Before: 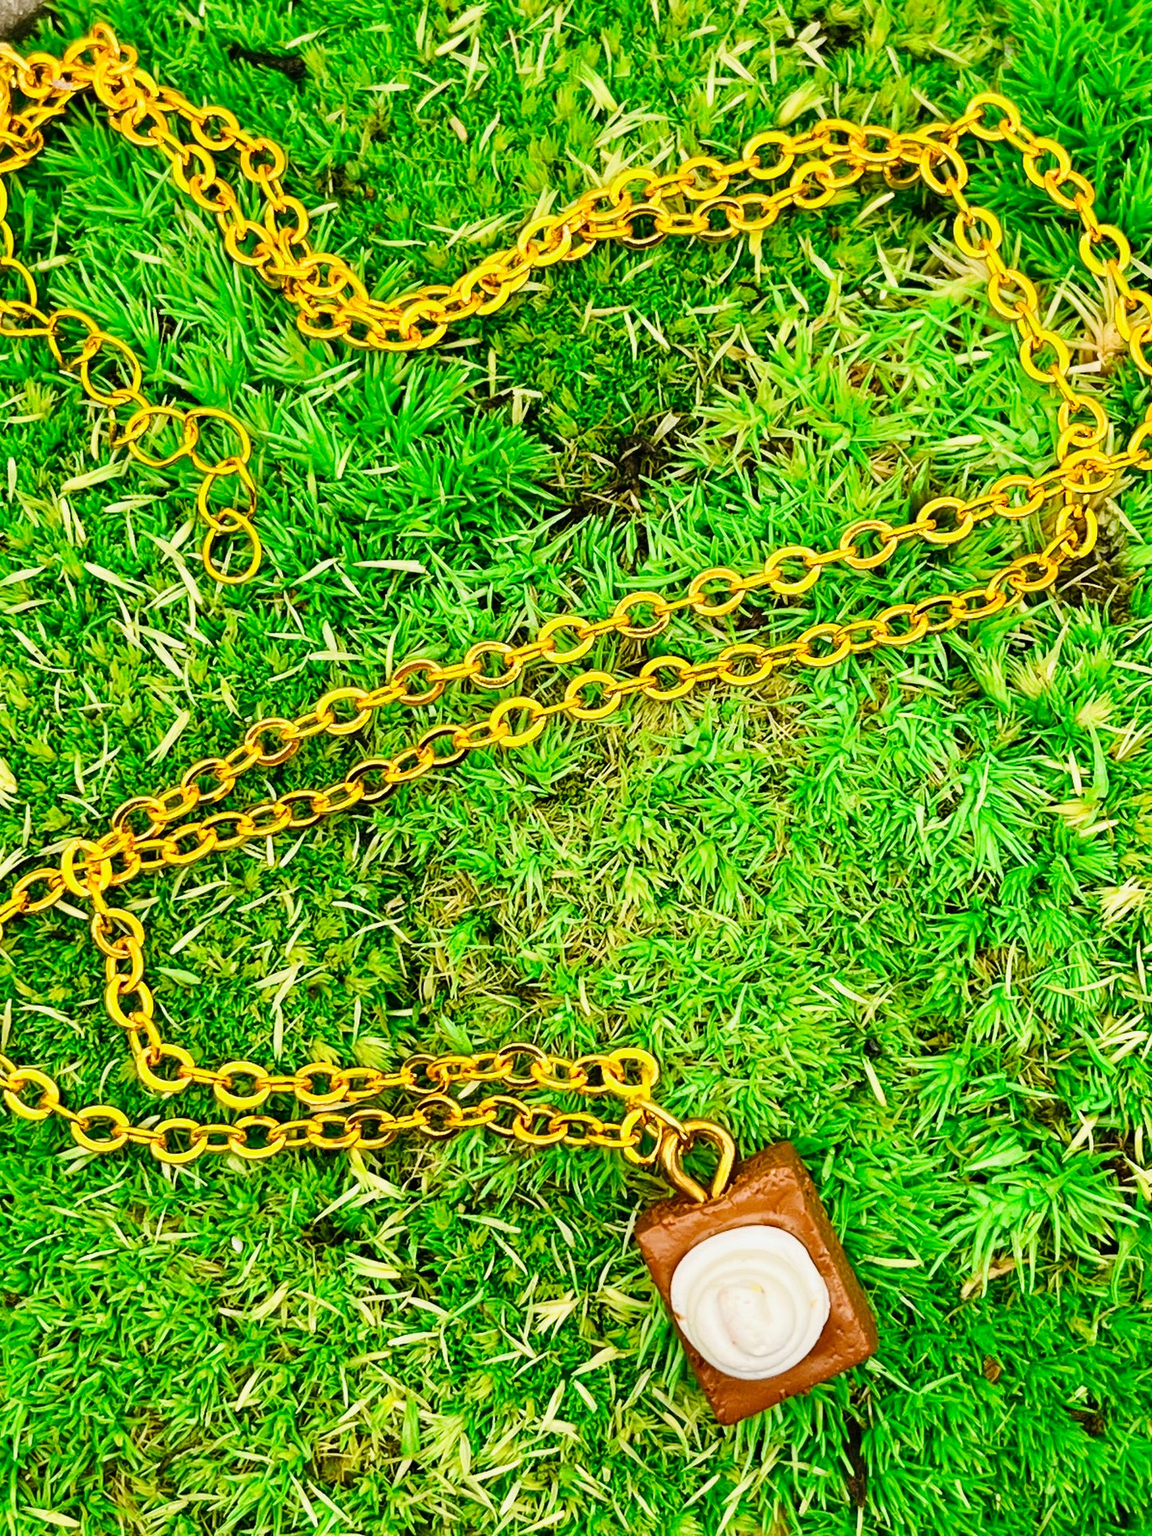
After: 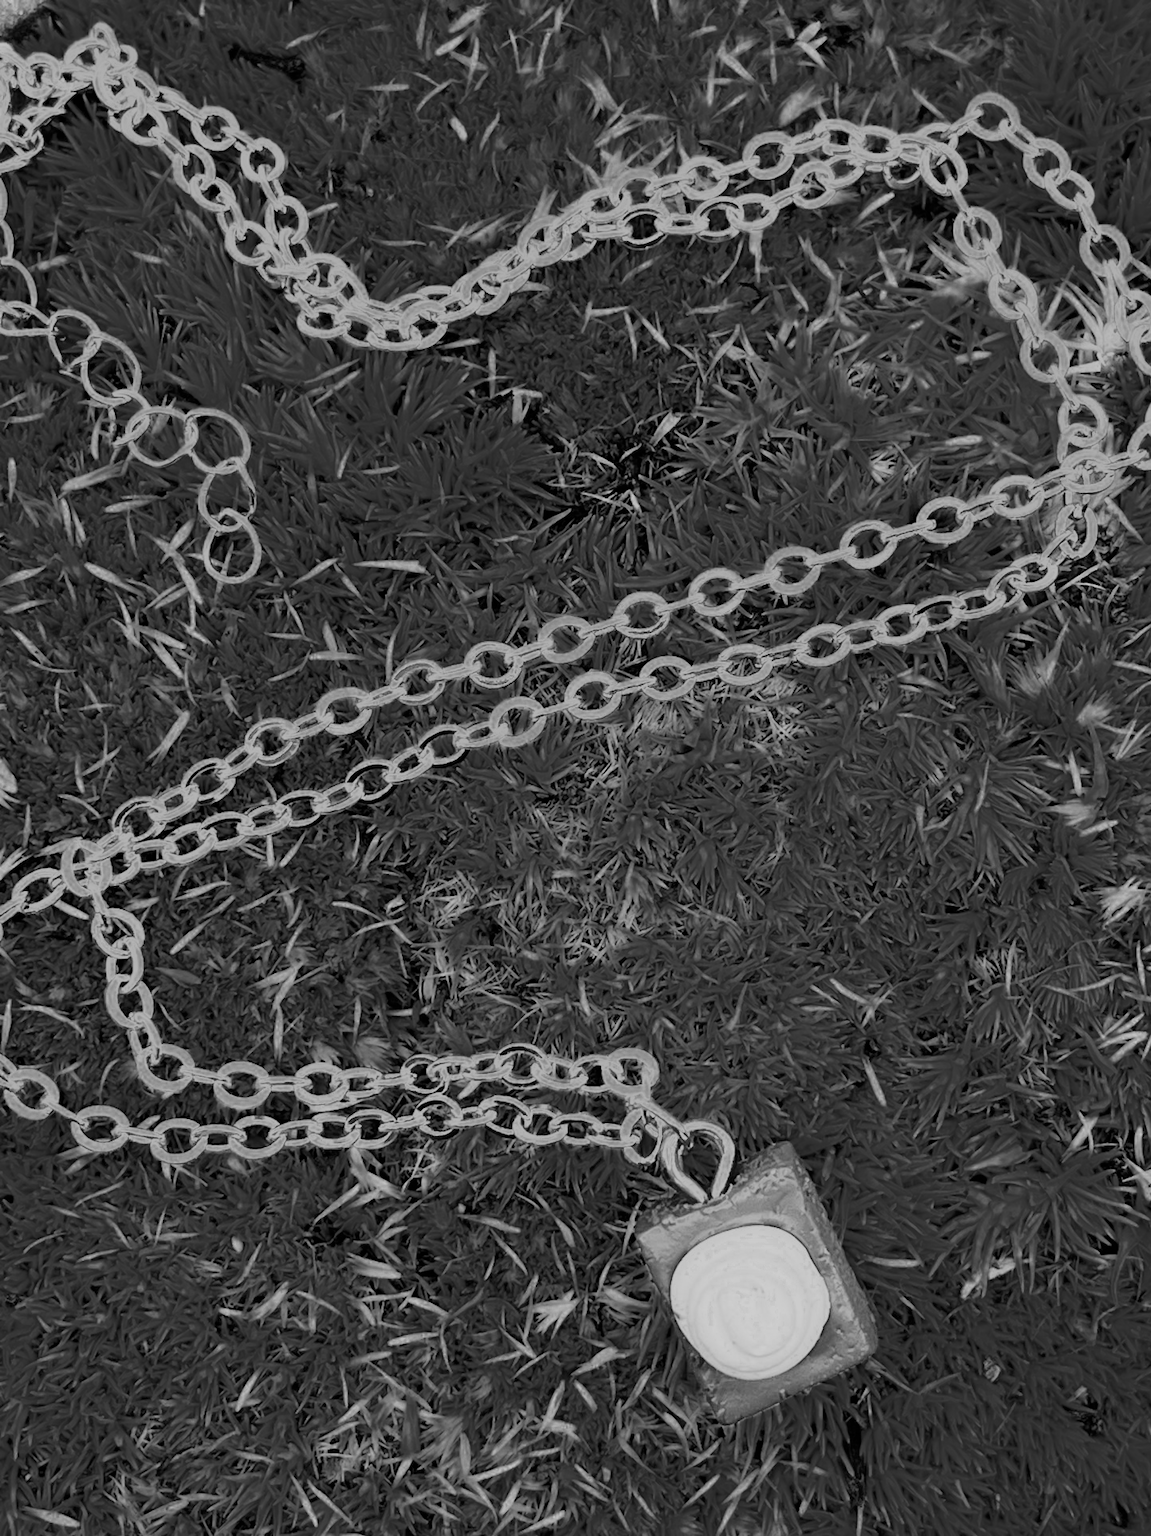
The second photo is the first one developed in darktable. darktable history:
monochrome: size 1
filmic rgb: black relative exposure -7.65 EV, white relative exposure 4.56 EV, hardness 3.61
color zones: curves: ch0 [(0.25, 0.5) (0.347, 0.092) (0.75, 0.5)]; ch1 [(0.25, 0.5) (0.33, 0.51) (0.75, 0.5)]
